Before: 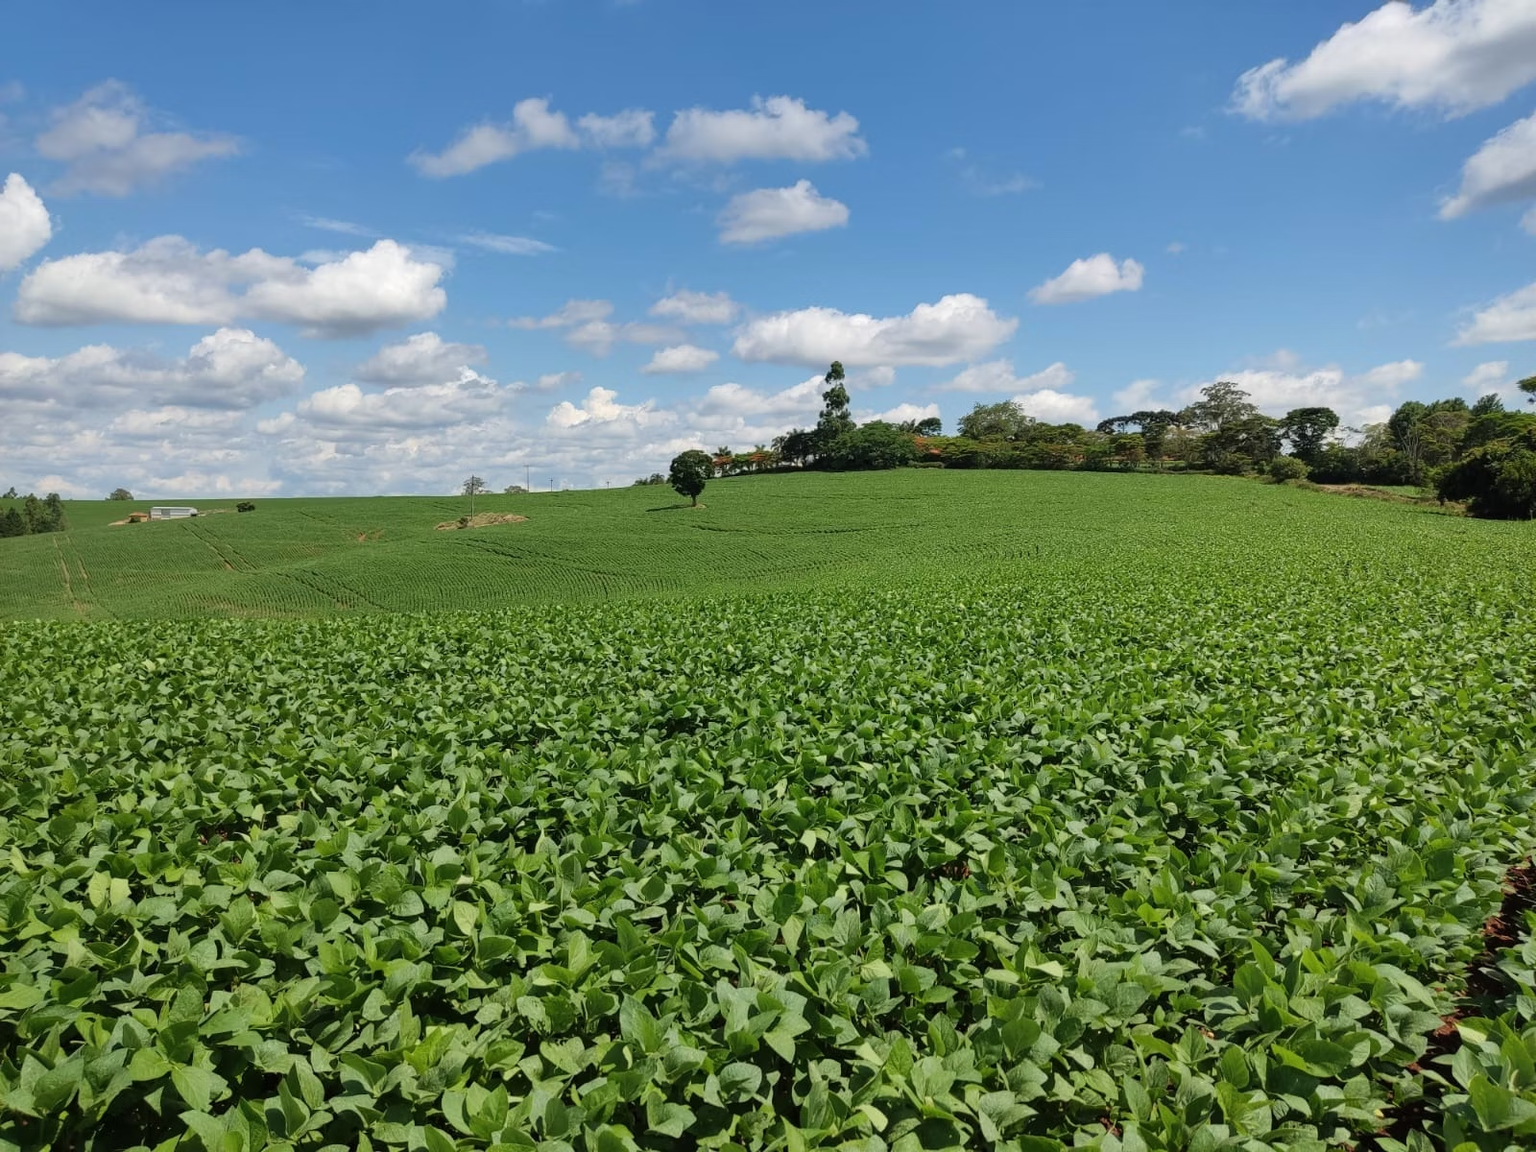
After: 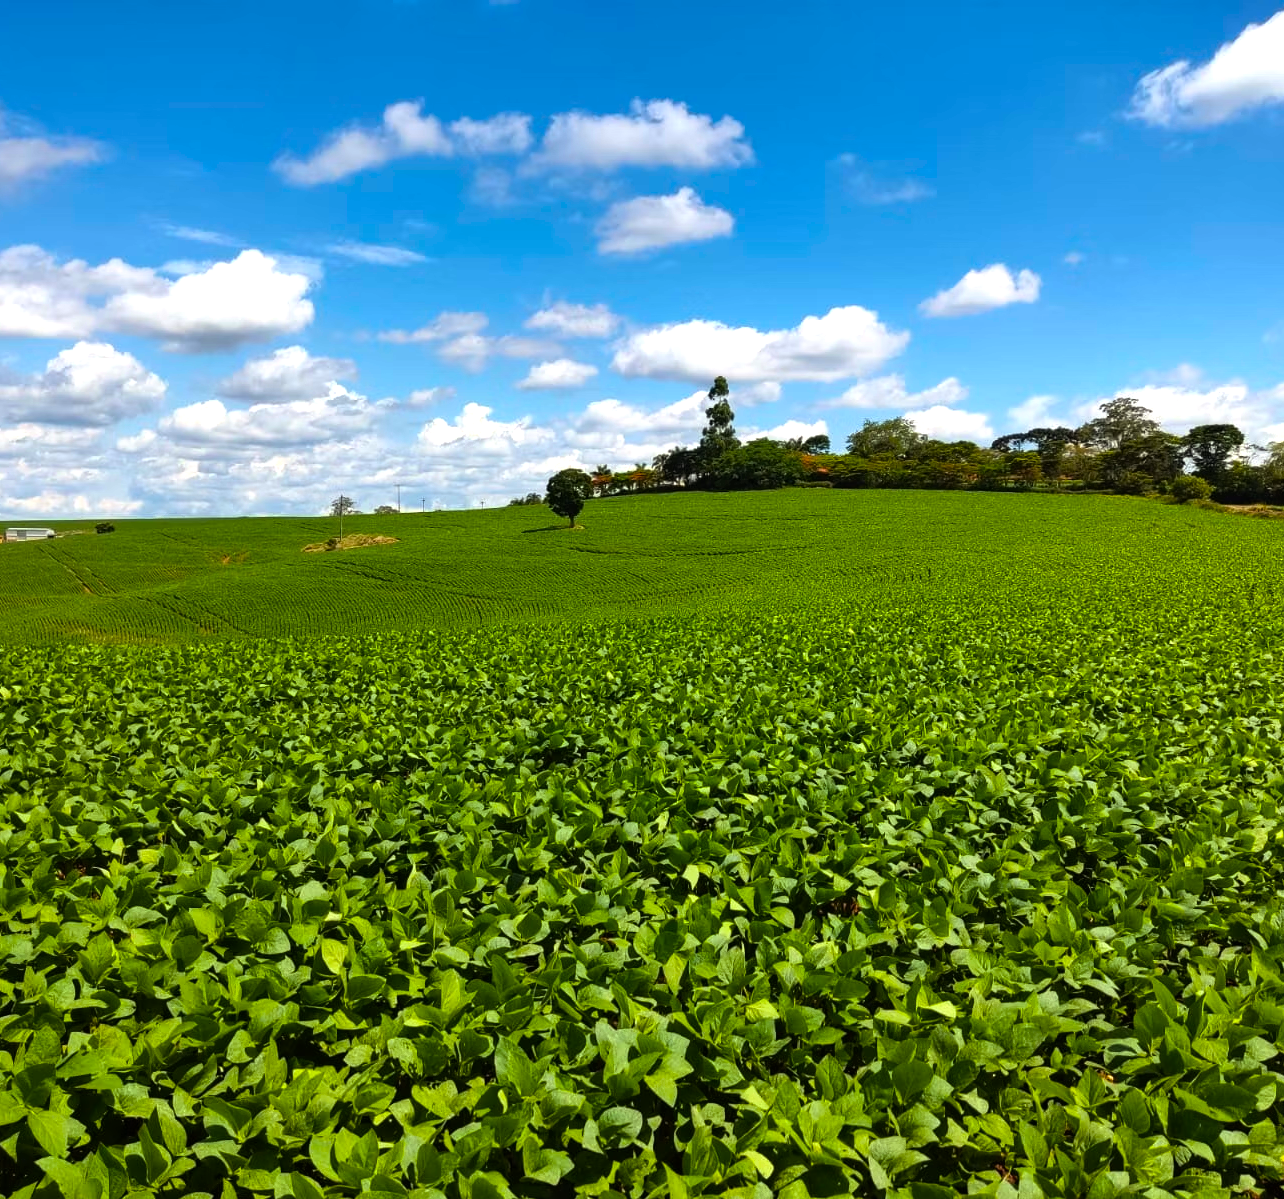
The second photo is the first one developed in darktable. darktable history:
crop and rotate: left 9.487%, right 10.242%
color balance rgb: power › luminance -3.634%, power › chroma 0.581%, power › hue 37.54°, perceptual saturation grading › global saturation 25.305%, perceptual brilliance grading › global brilliance 19.538%, perceptual brilliance grading › shadows -40.117%, global vibrance 44.31%
